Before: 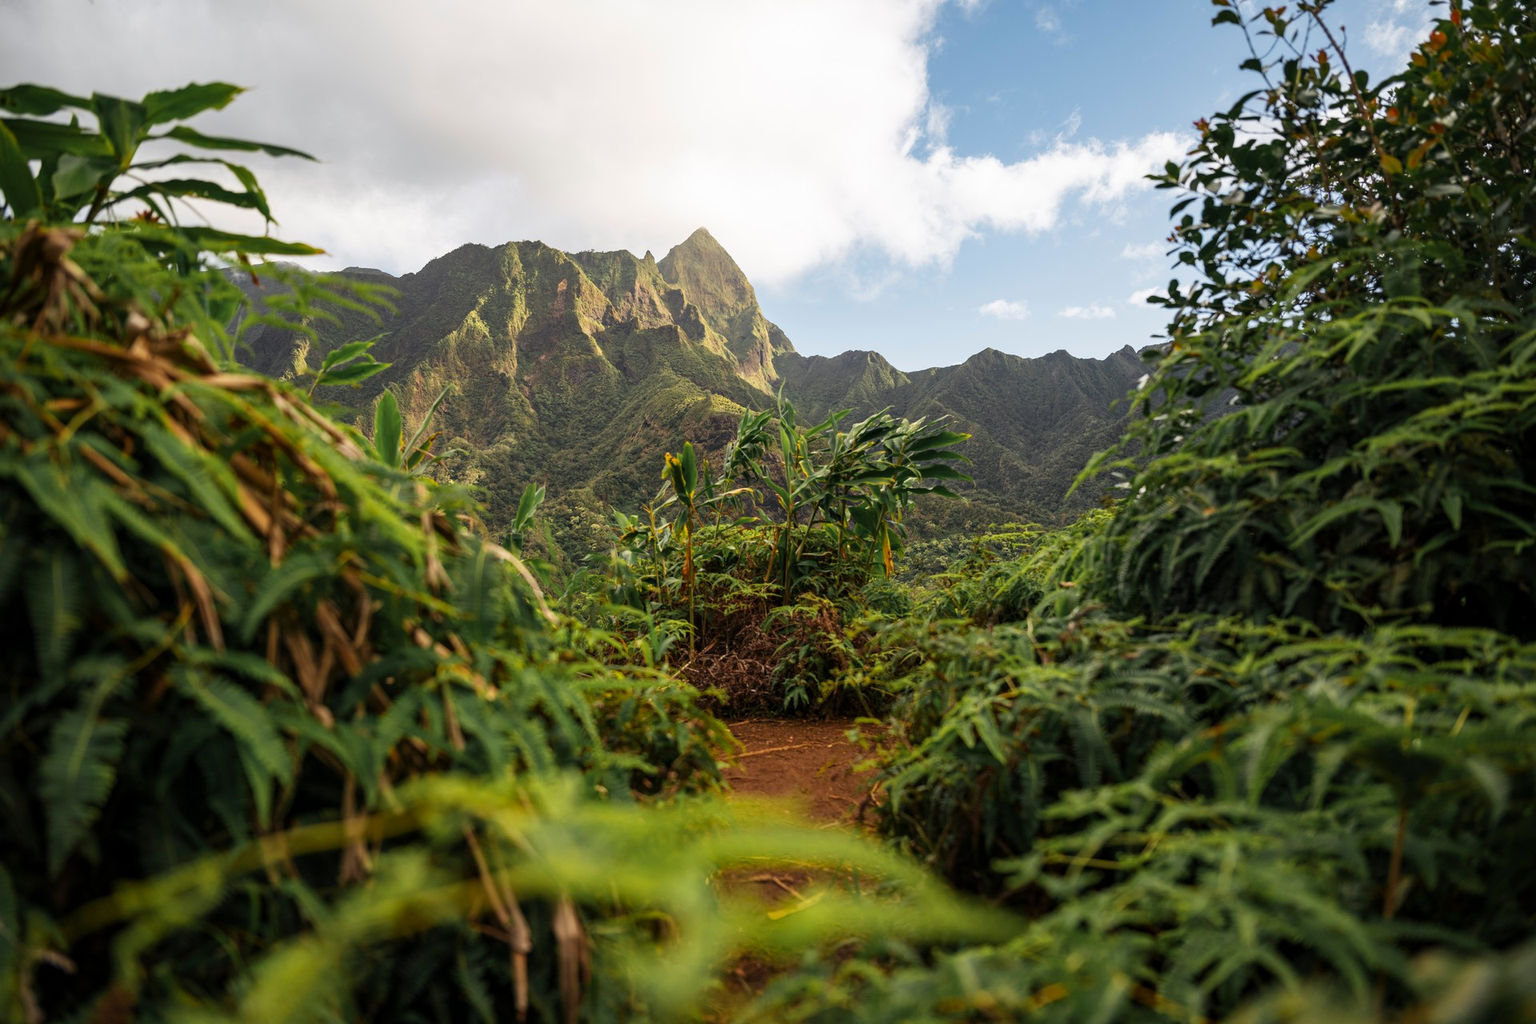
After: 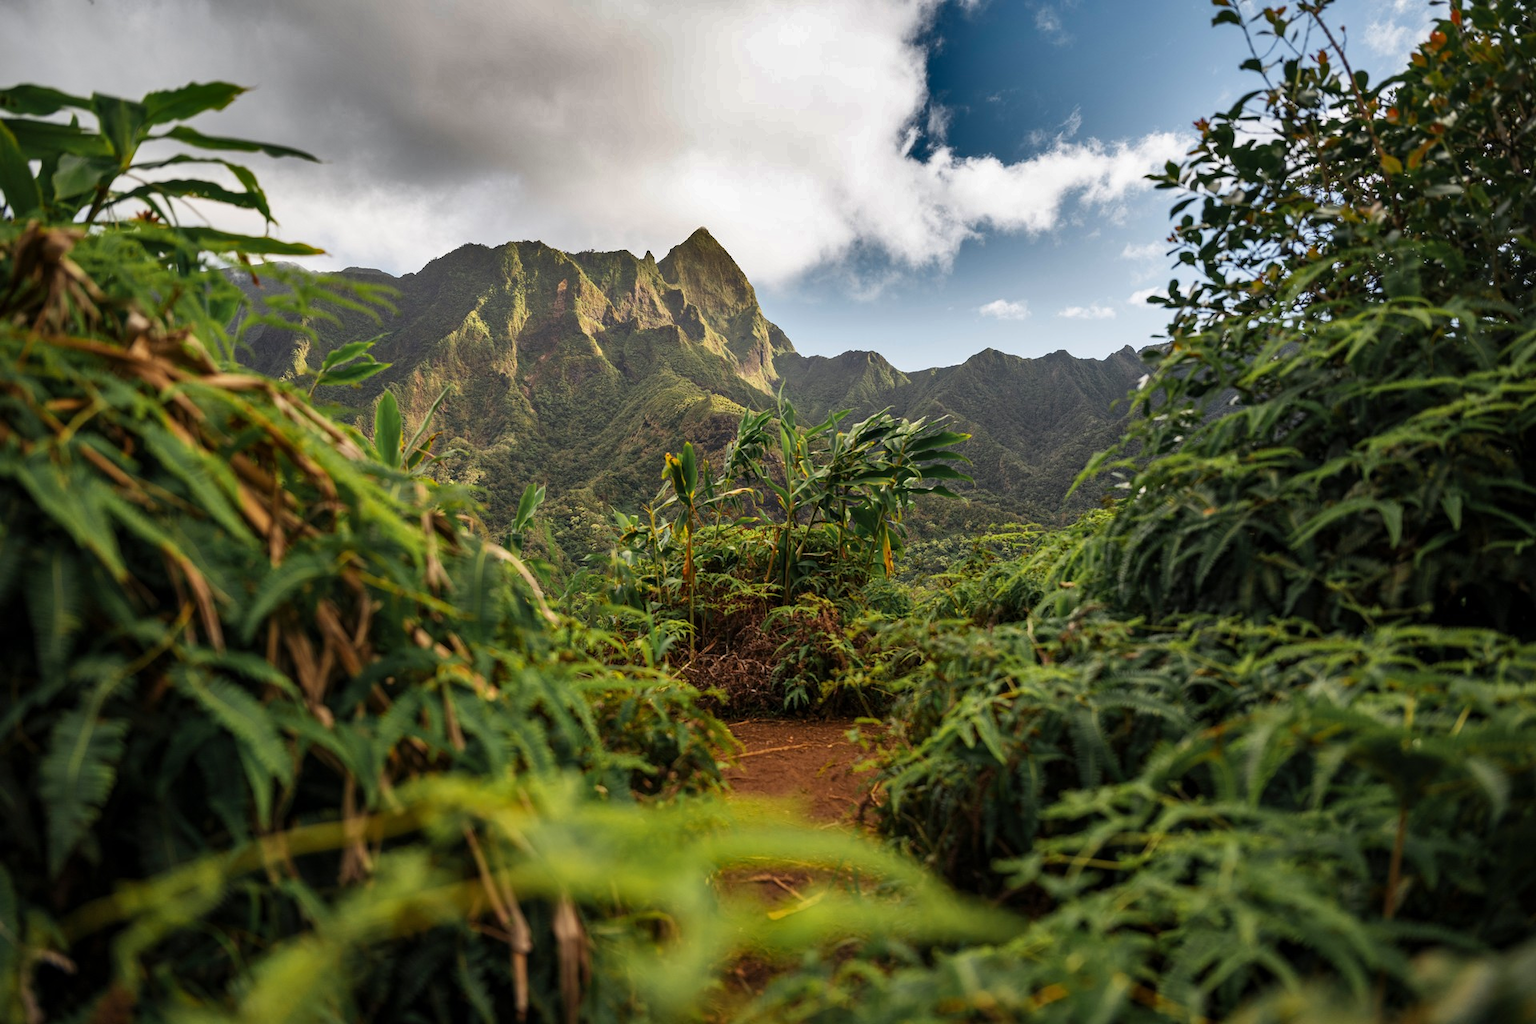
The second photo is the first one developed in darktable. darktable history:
shadows and highlights: shadows 20.79, highlights -82.4, soften with gaussian
